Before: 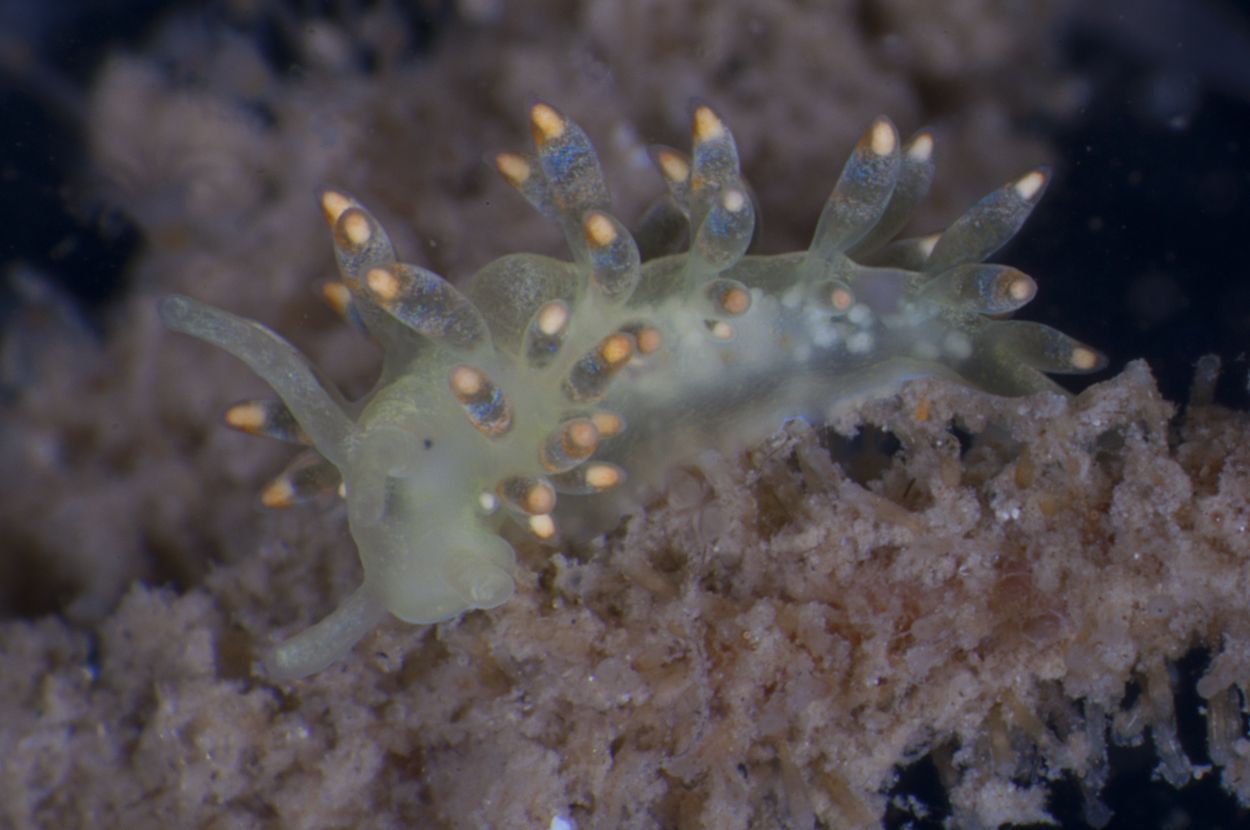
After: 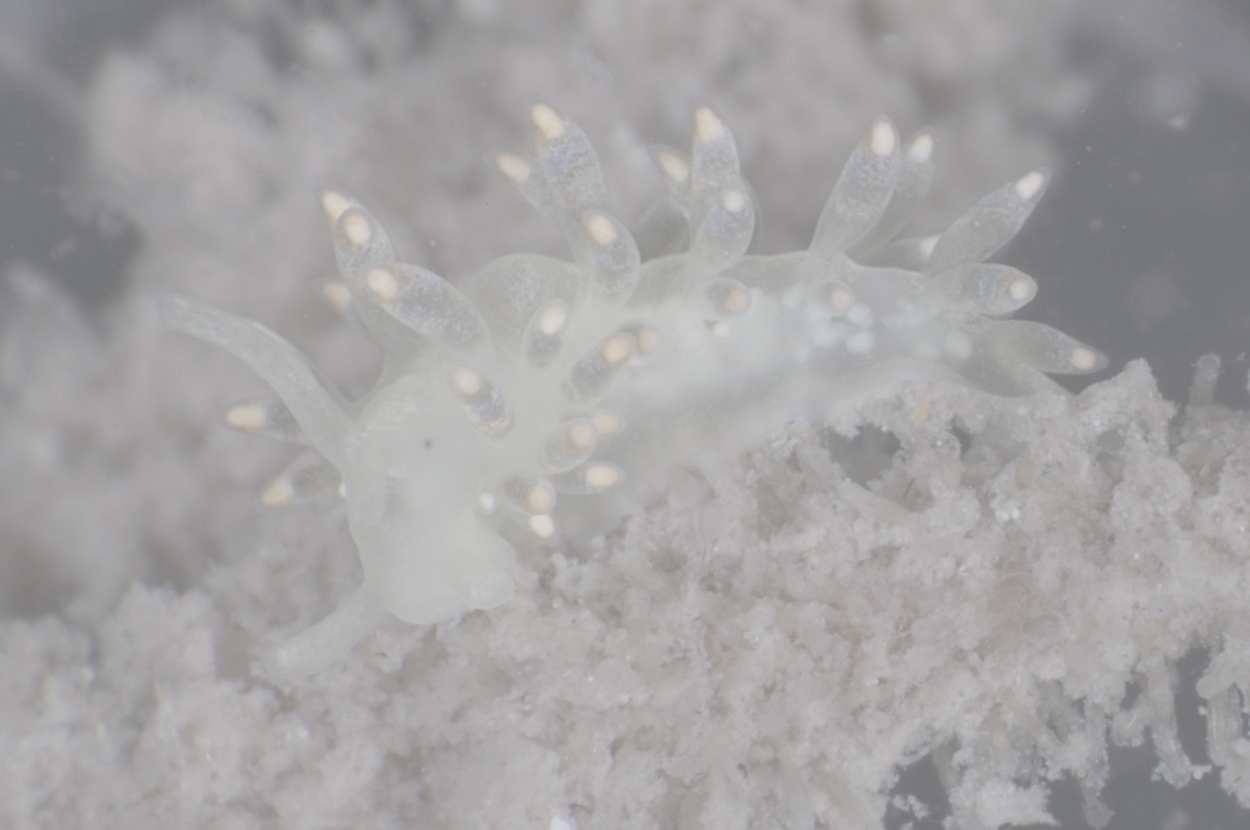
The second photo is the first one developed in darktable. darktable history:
contrast brightness saturation: contrast -0.328, brightness 0.74, saturation -0.785
